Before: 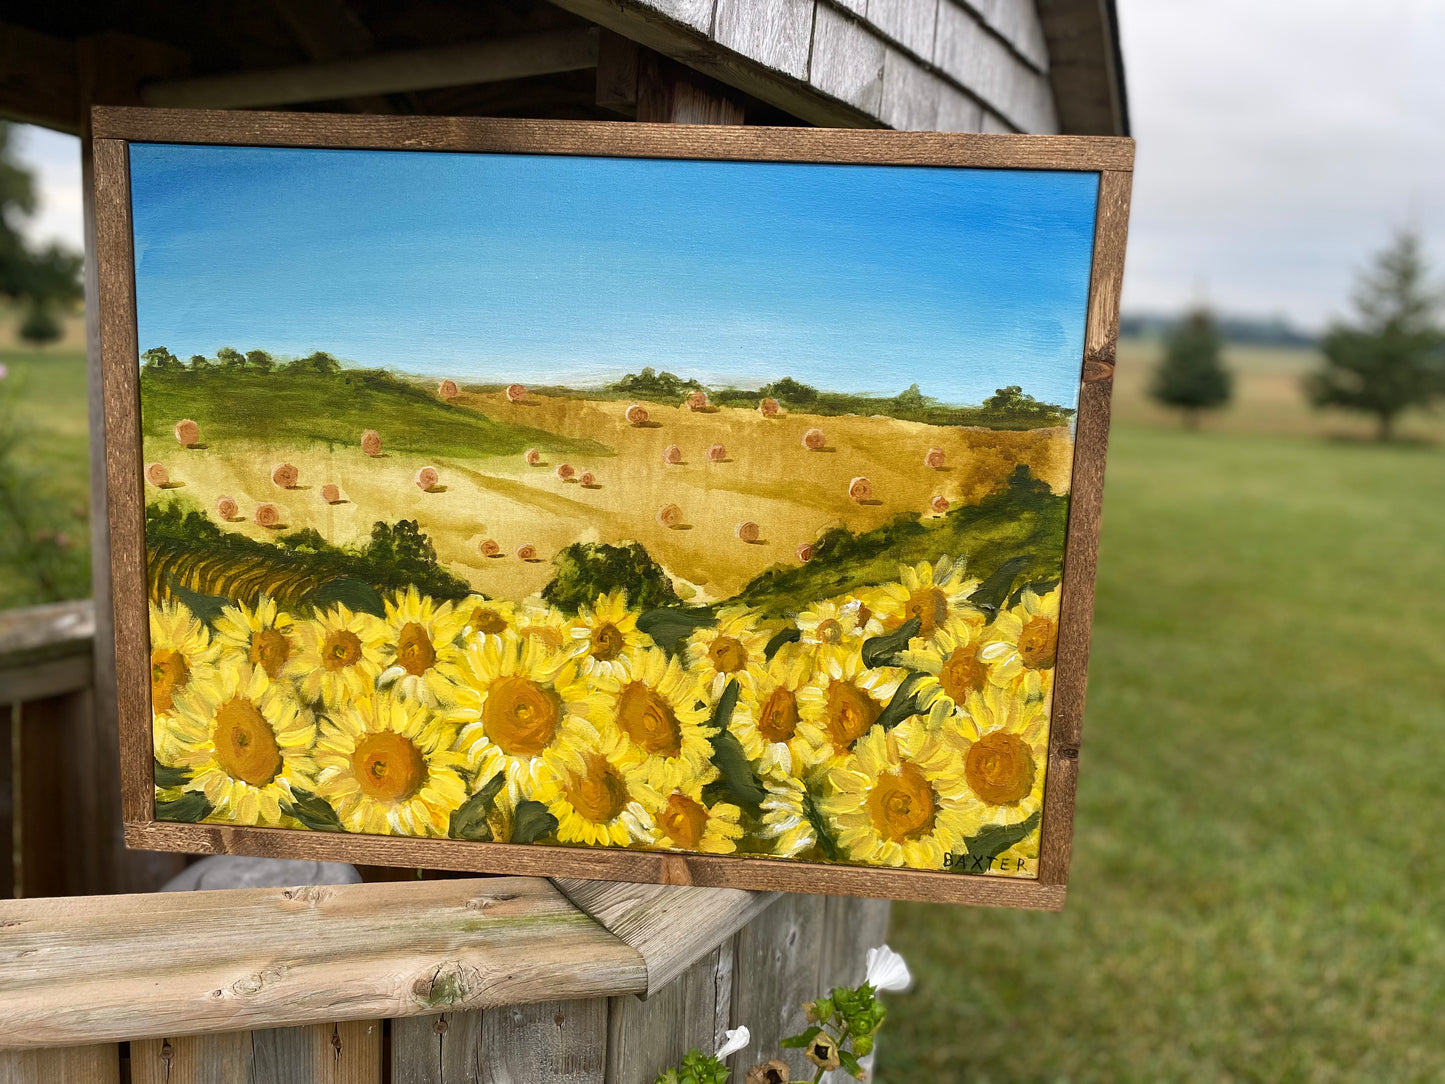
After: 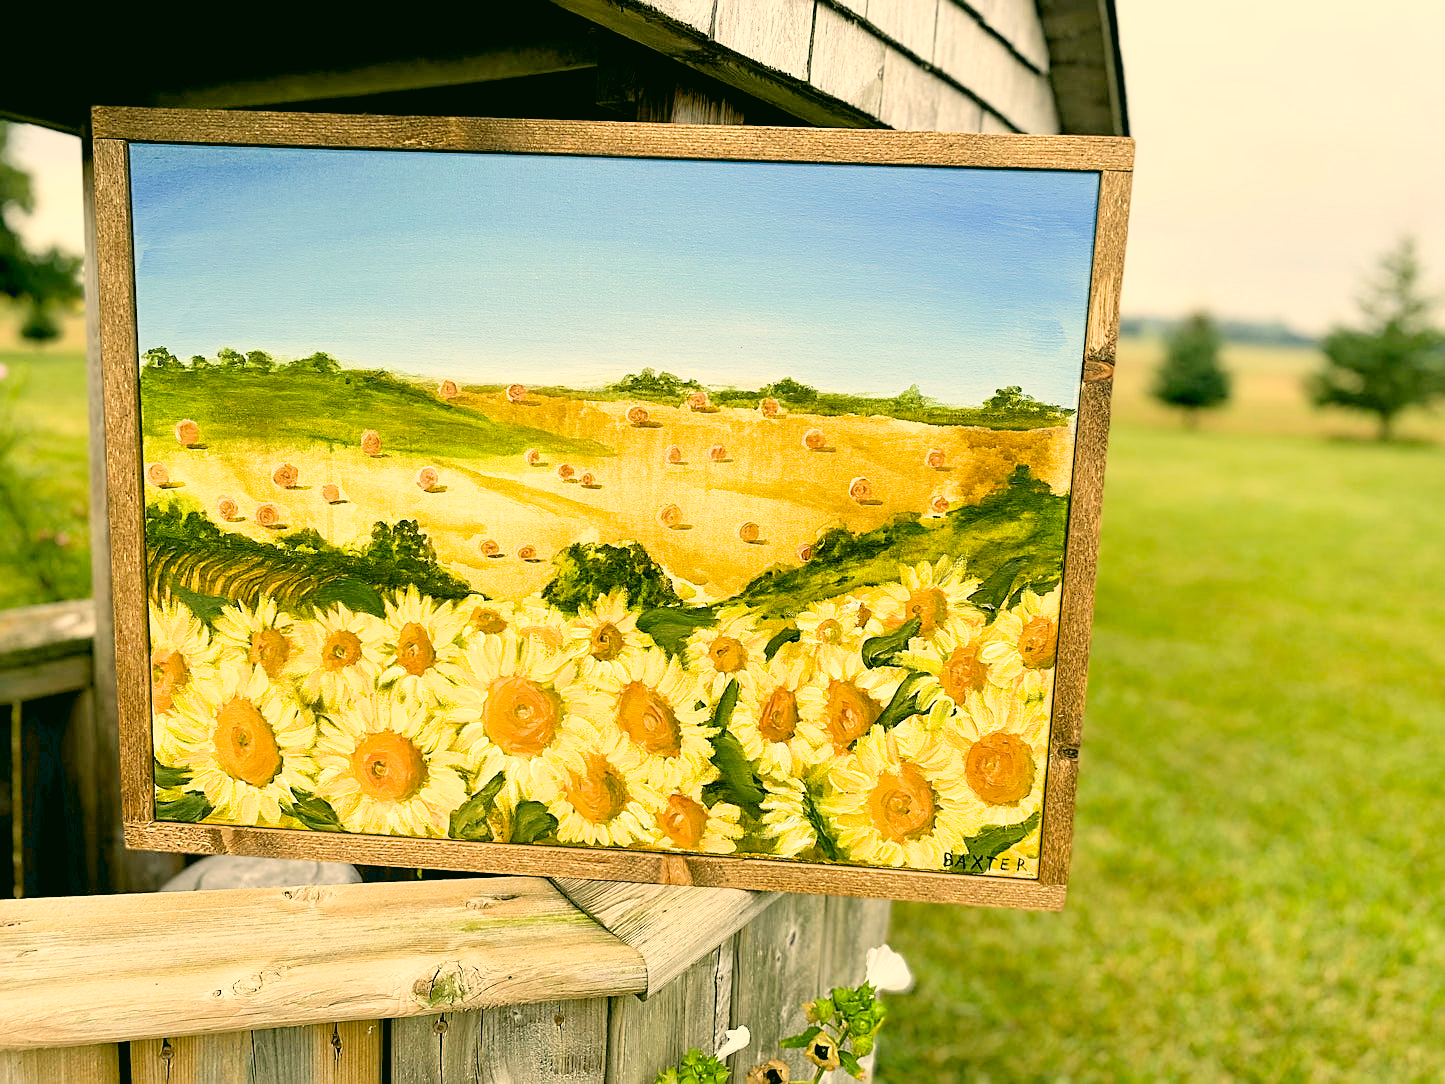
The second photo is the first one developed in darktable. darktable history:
sharpen: on, module defaults
filmic rgb: hardness 4.17
color correction: highlights a* 5.3, highlights b* 24.26, shadows a* -15.58, shadows b* 4.02
exposure: black level correction 0.009, exposure 1.425 EV, compensate highlight preservation false
